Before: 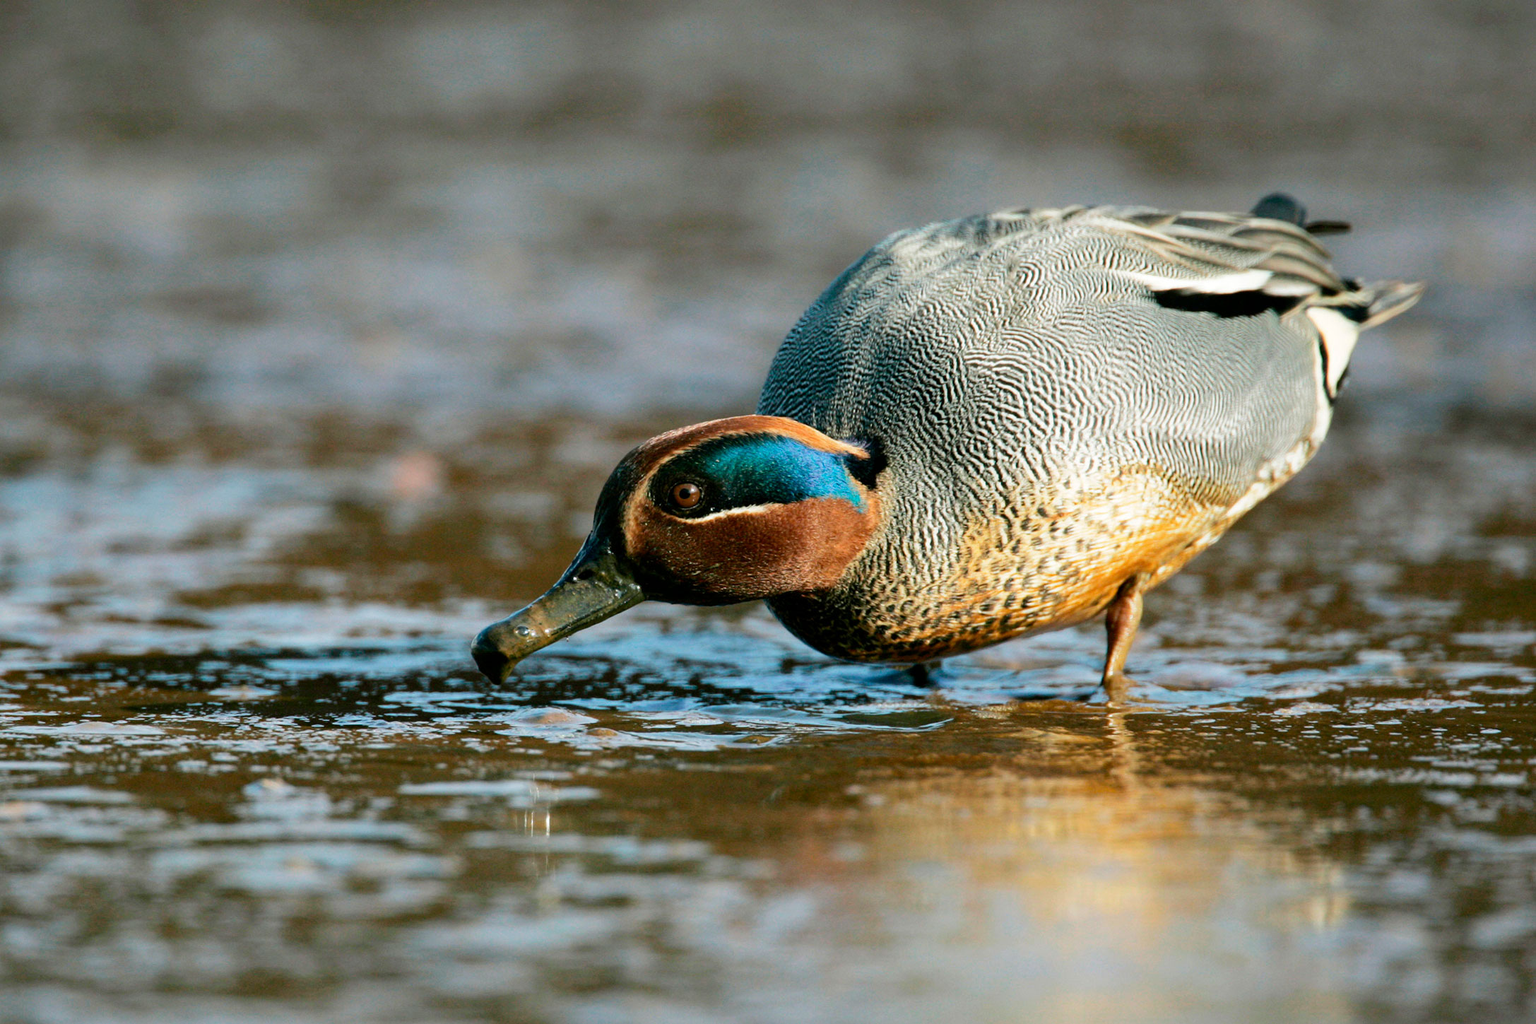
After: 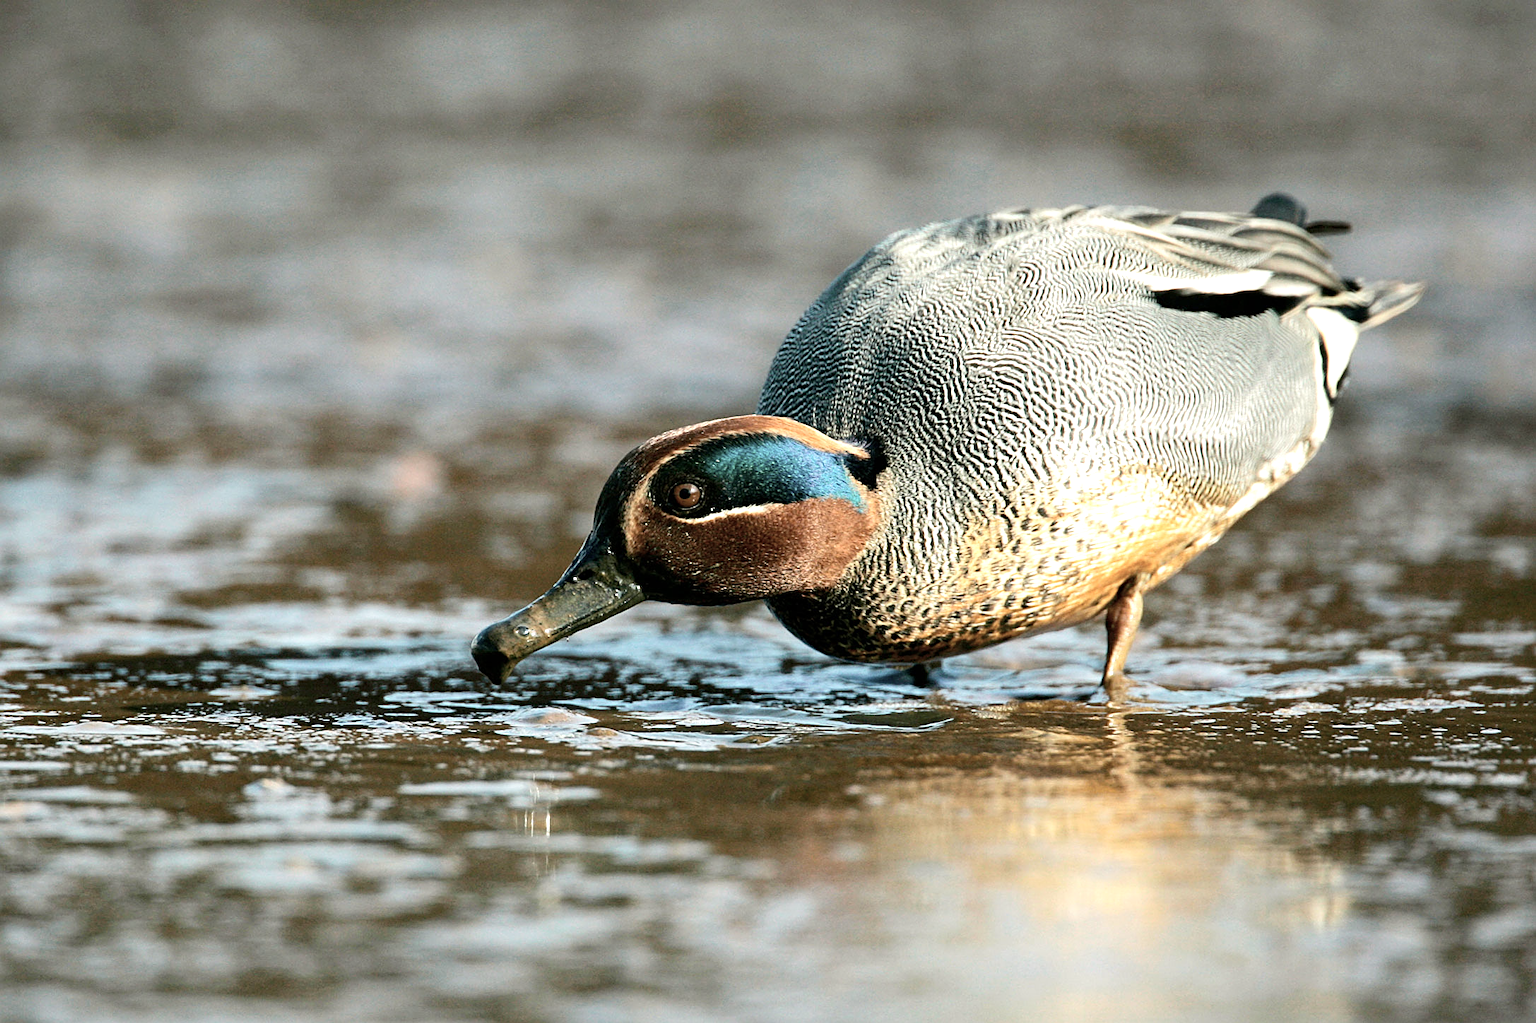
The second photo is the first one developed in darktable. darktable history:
color correction: highlights b* 2.98
sharpen: on, module defaults
contrast brightness saturation: contrast 0.103, saturation -0.374
exposure: exposure 0.553 EV, compensate exposure bias true, compensate highlight preservation false
